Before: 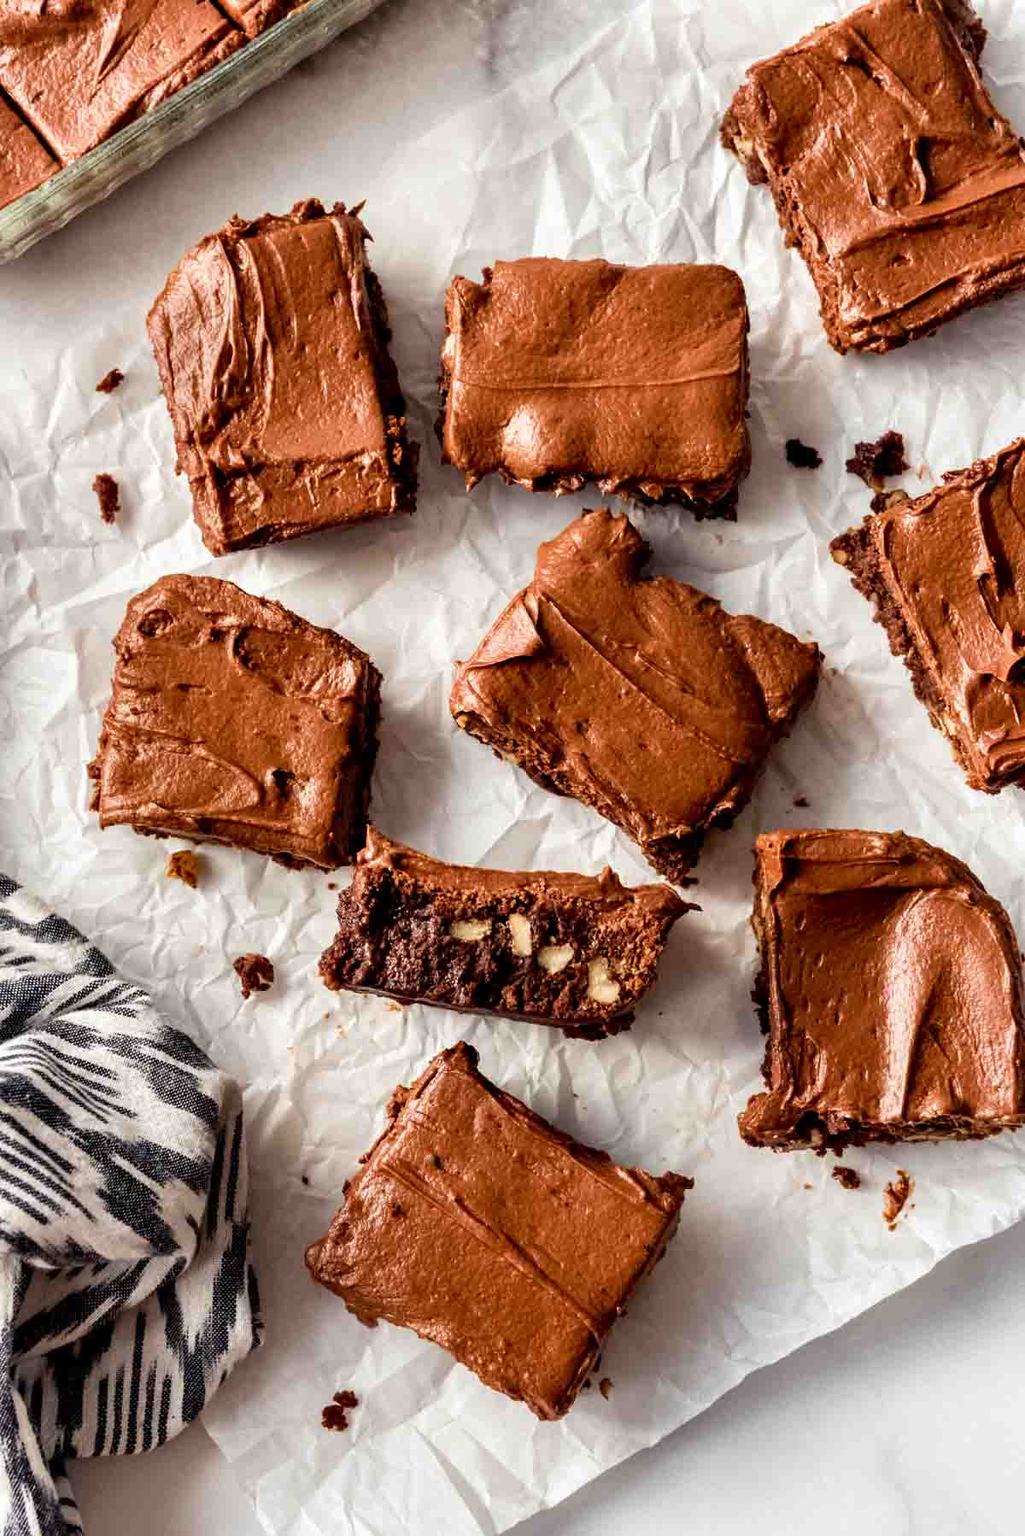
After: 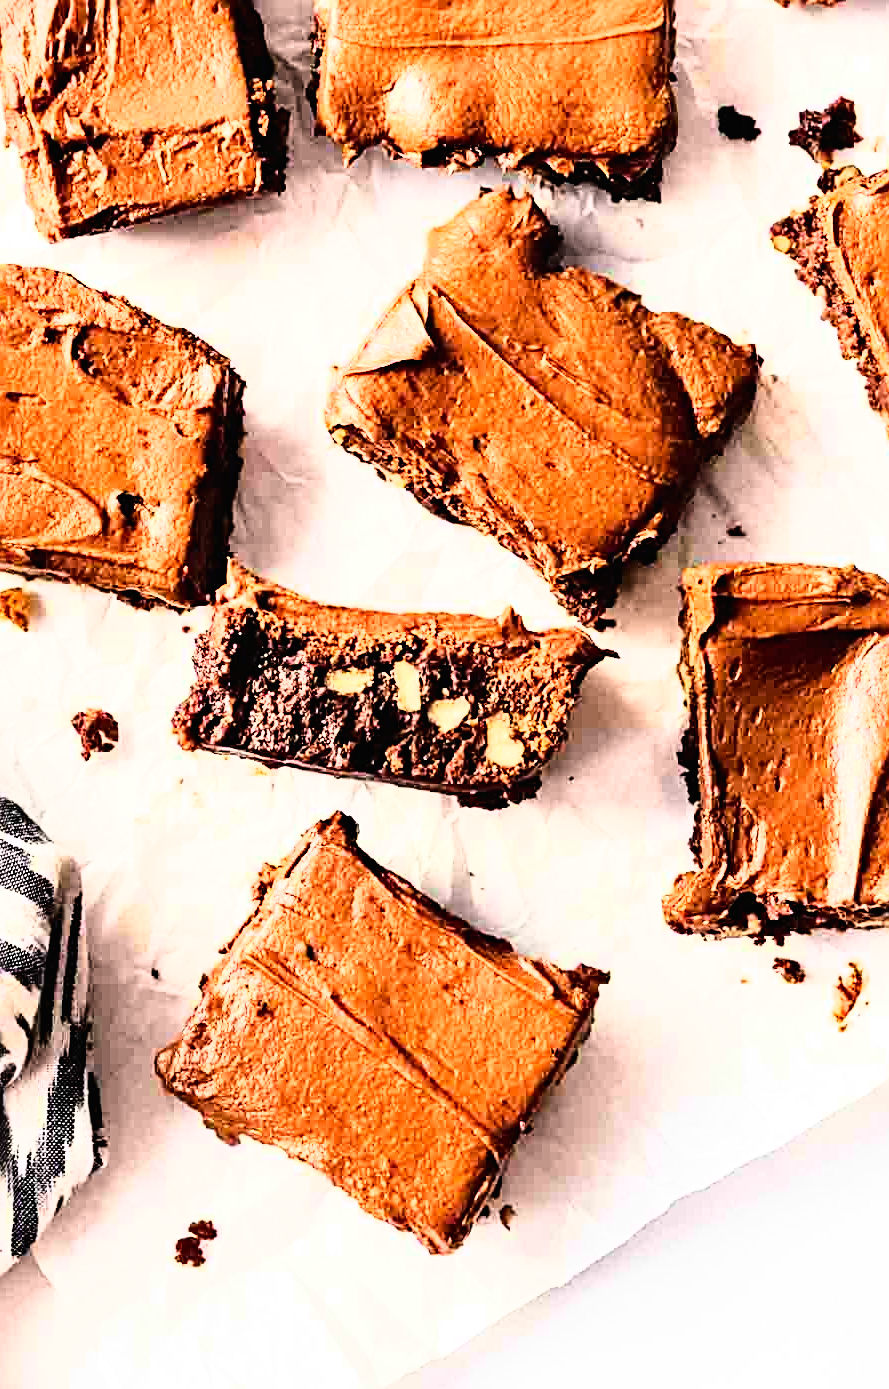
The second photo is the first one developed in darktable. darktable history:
crop: left 16.843%, top 22.7%, right 9.043%
tone equalizer: -8 EV -1.09 EV, -7 EV -0.987 EV, -6 EV -0.844 EV, -5 EV -0.586 EV, -3 EV 0.578 EV, -2 EV 0.857 EV, -1 EV 0.988 EV, +0 EV 1.06 EV
sharpen: radius 3.127
exposure: compensate exposure bias true, compensate highlight preservation false
contrast brightness saturation: contrast -0.025, brightness -0.008, saturation 0.032
base curve: curves: ch0 [(0, 0) (0.026, 0.03) (0.109, 0.232) (0.351, 0.748) (0.669, 0.968) (1, 1)]
color correction: highlights b* -0.011, saturation 0.984
